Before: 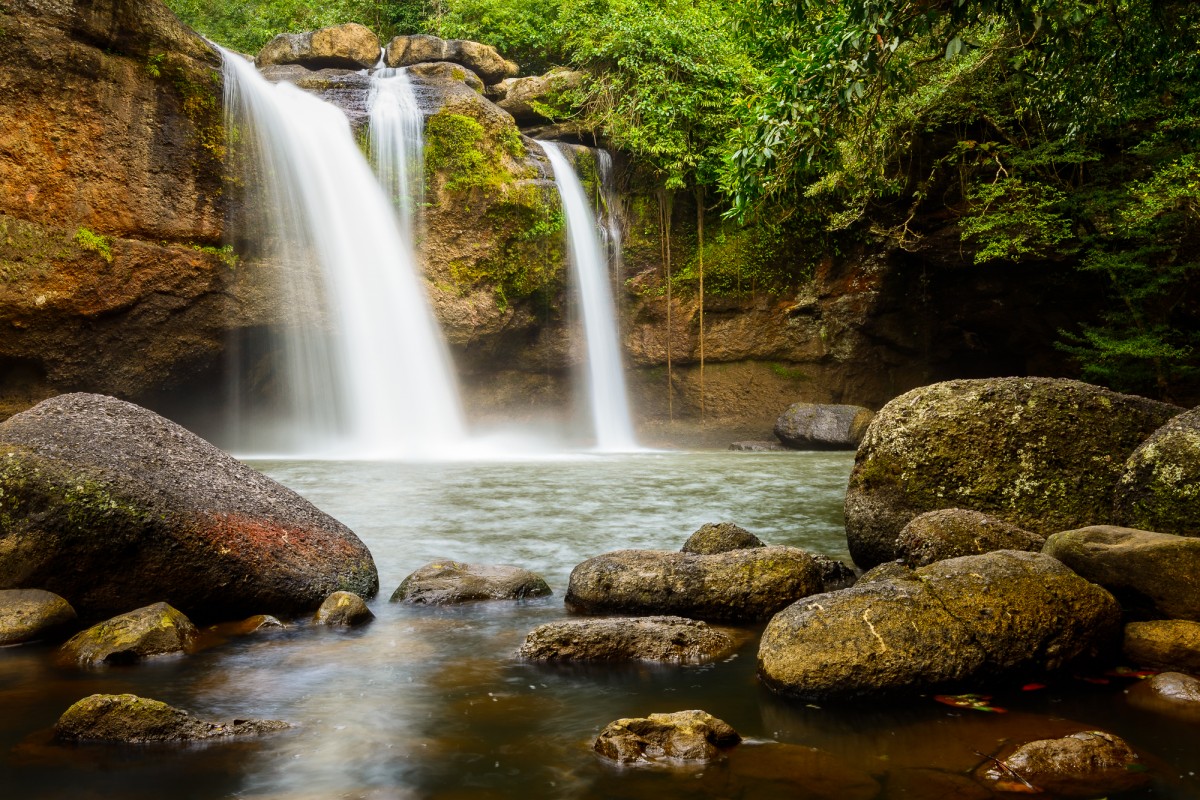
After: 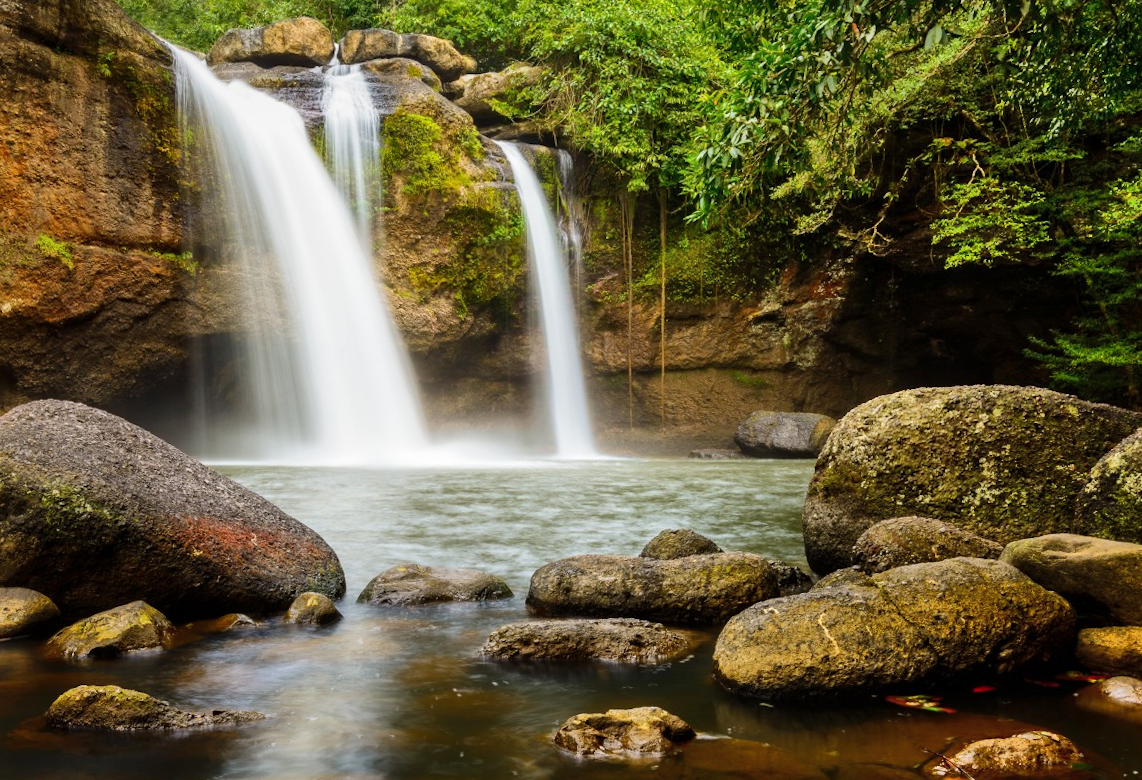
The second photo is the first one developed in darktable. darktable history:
shadows and highlights: soften with gaussian
rotate and perspective: rotation 0.074°, lens shift (vertical) 0.096, lens shift (horizontal) -0.041, crop left 0.043, crop right 0.952, crop top 0.024, crop bottom 0.979
